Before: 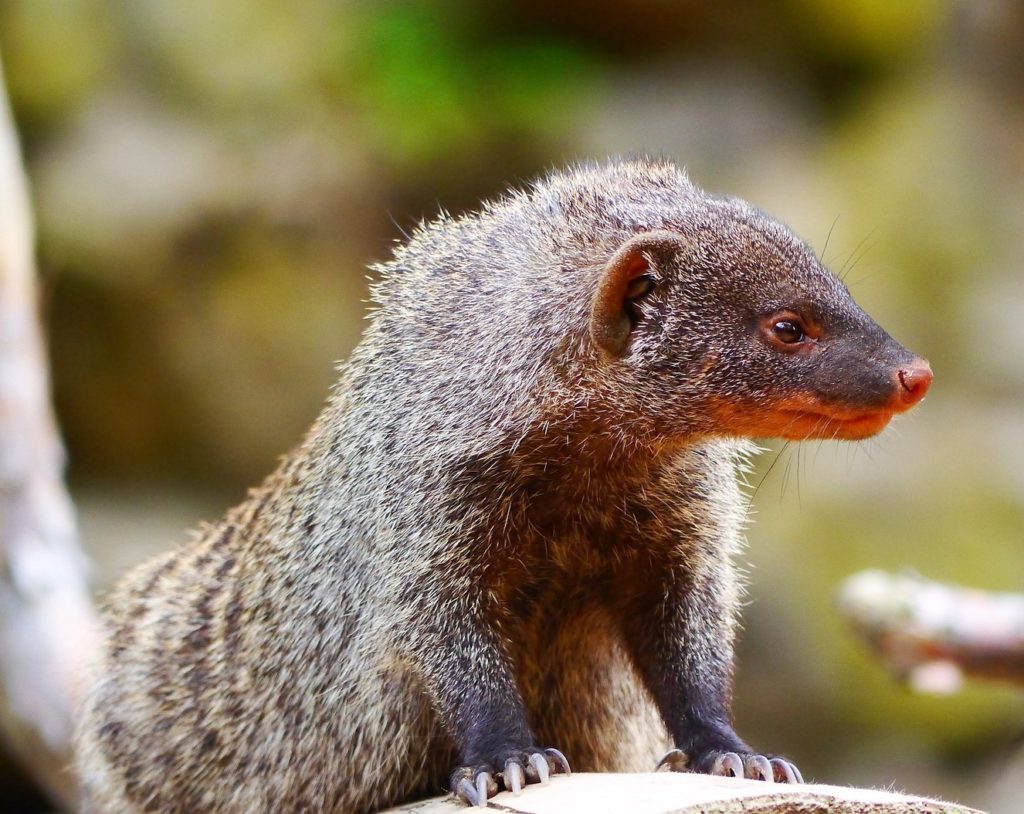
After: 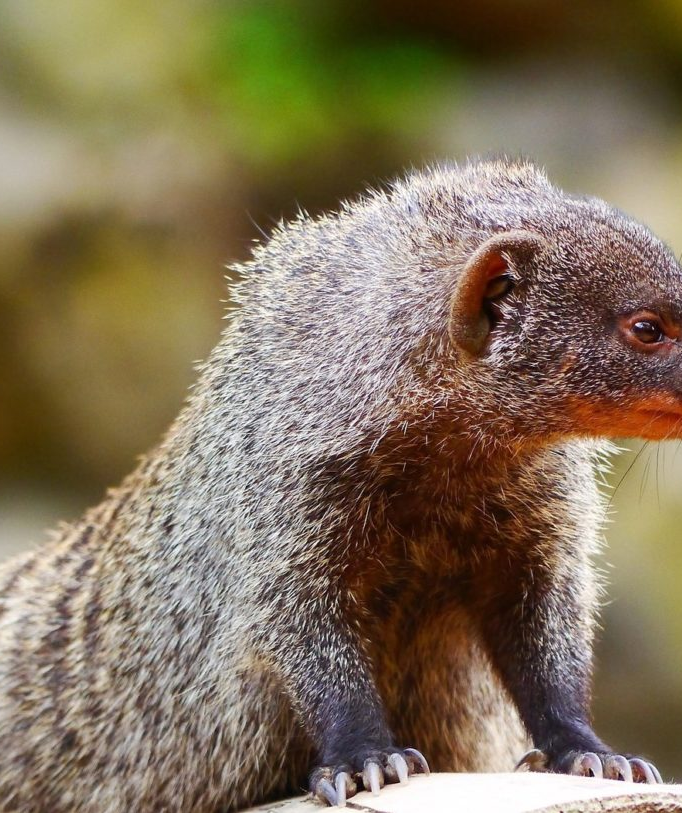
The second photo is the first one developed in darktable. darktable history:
crop and rotate: left 13.782%, right 19.523%
